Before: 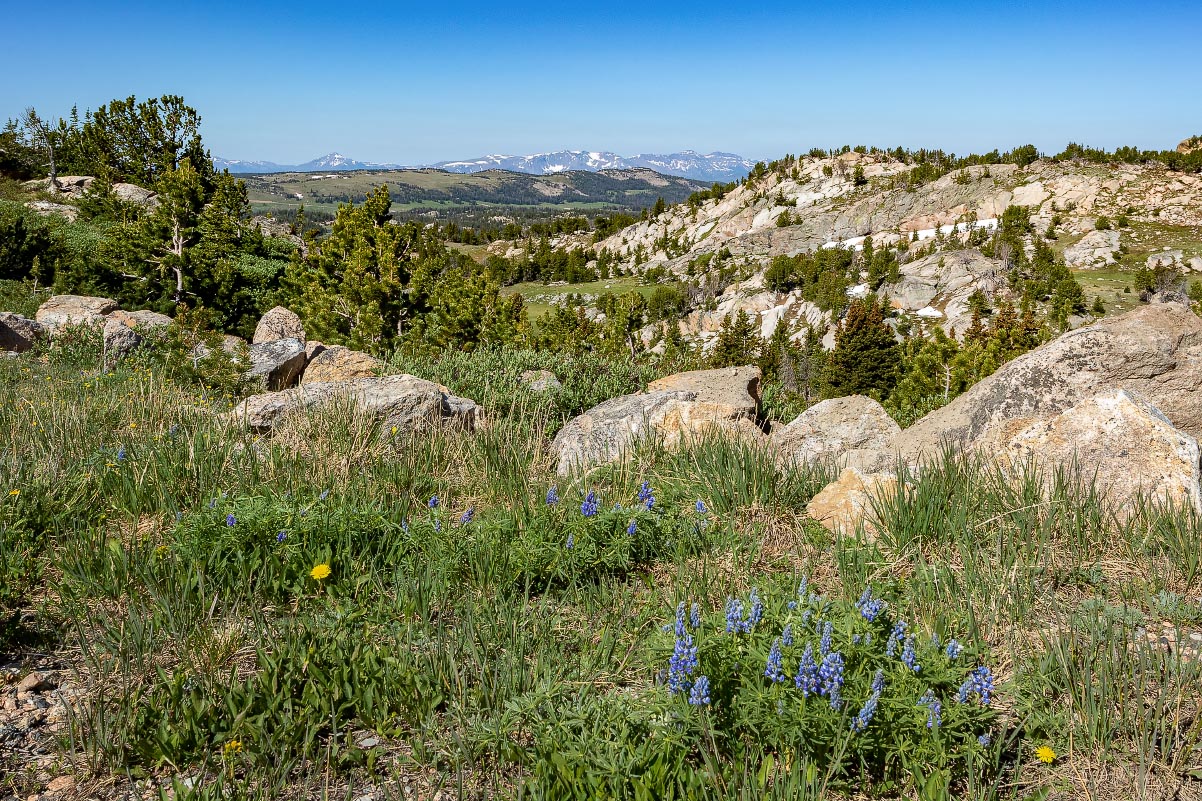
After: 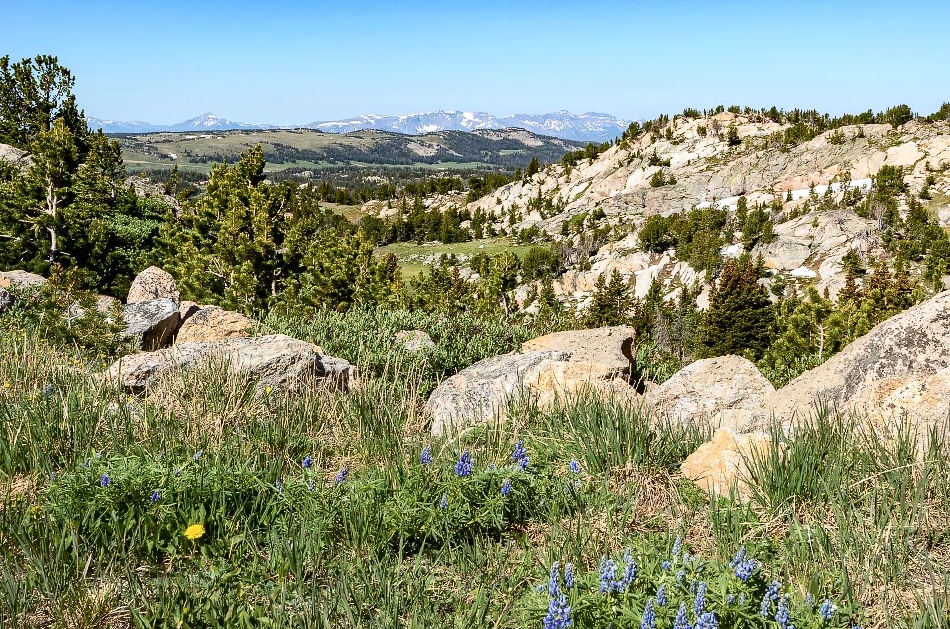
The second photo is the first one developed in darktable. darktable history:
contrast brightness saturation: contrast 0.241, brightness 0.092
crop and rotate: left 10.544%, top 5.035%, right 10.401%, bottom 16.332%
